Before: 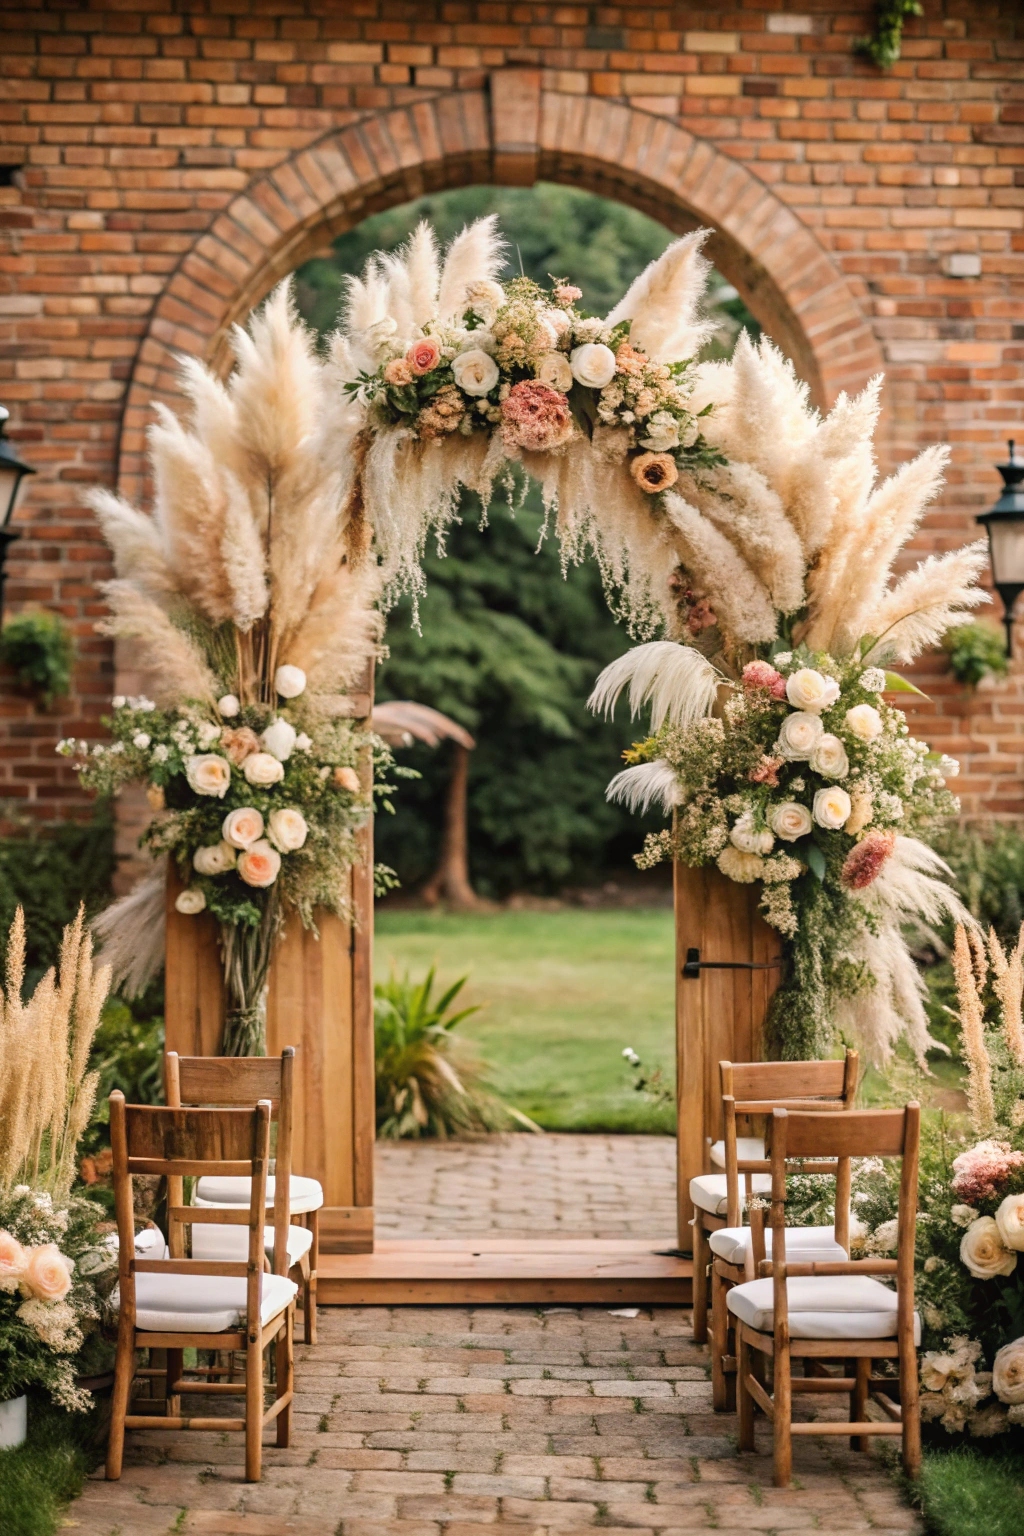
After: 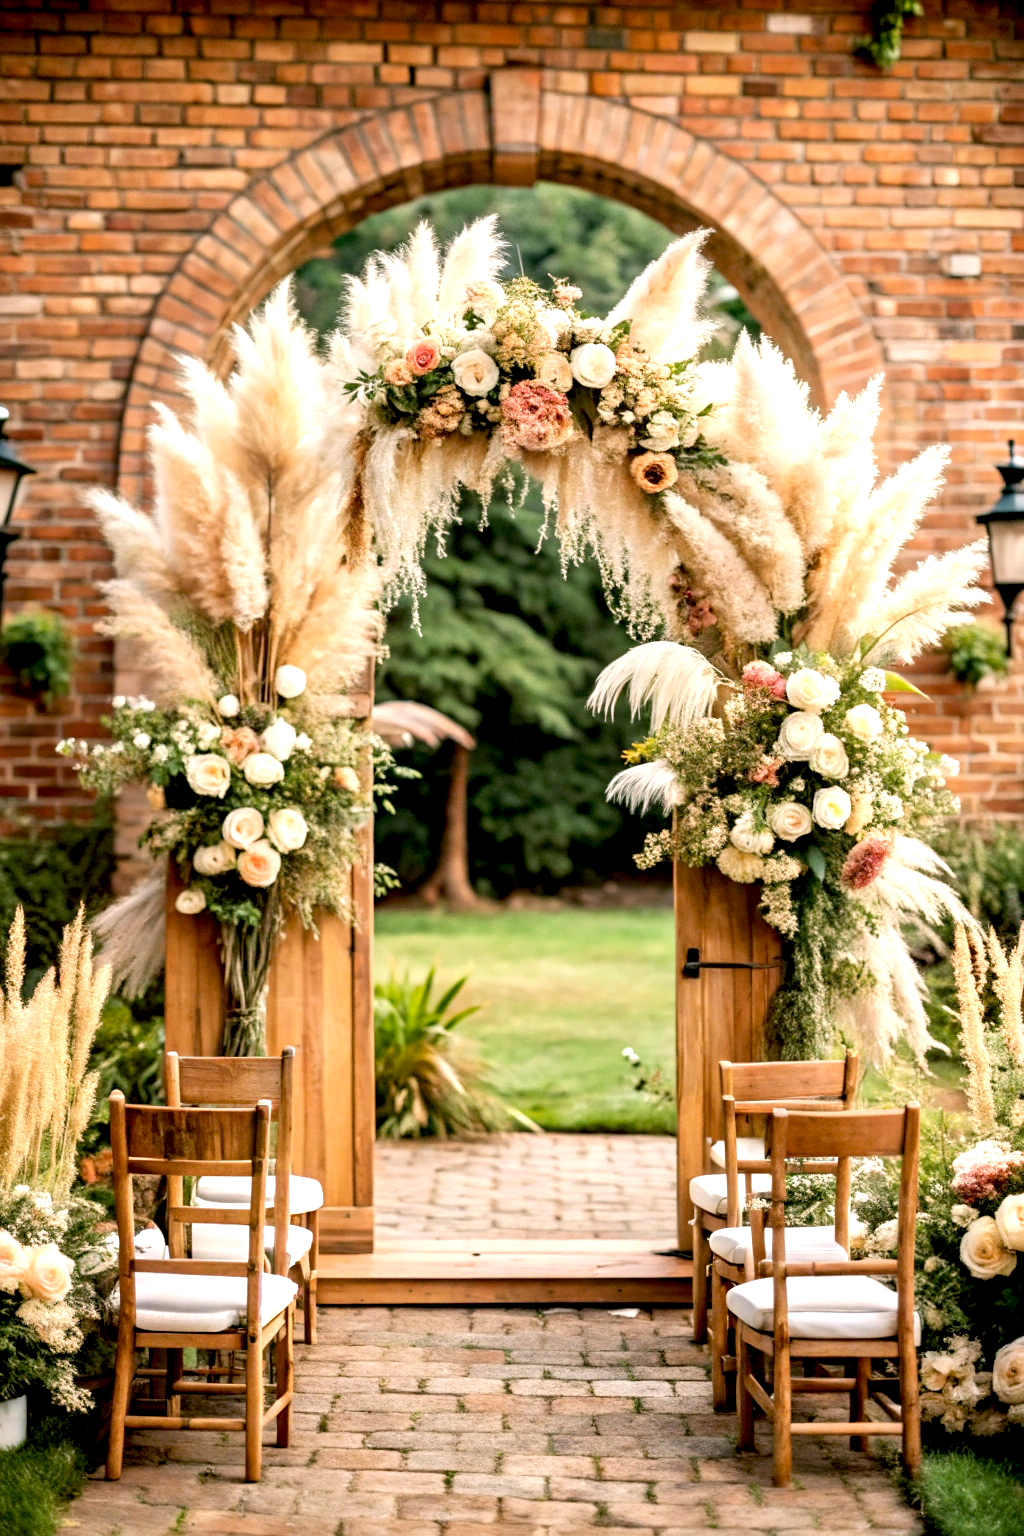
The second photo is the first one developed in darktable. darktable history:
exposure: black level correction 0.012, exposure 0.703 EV, compensate highlight preservation false
